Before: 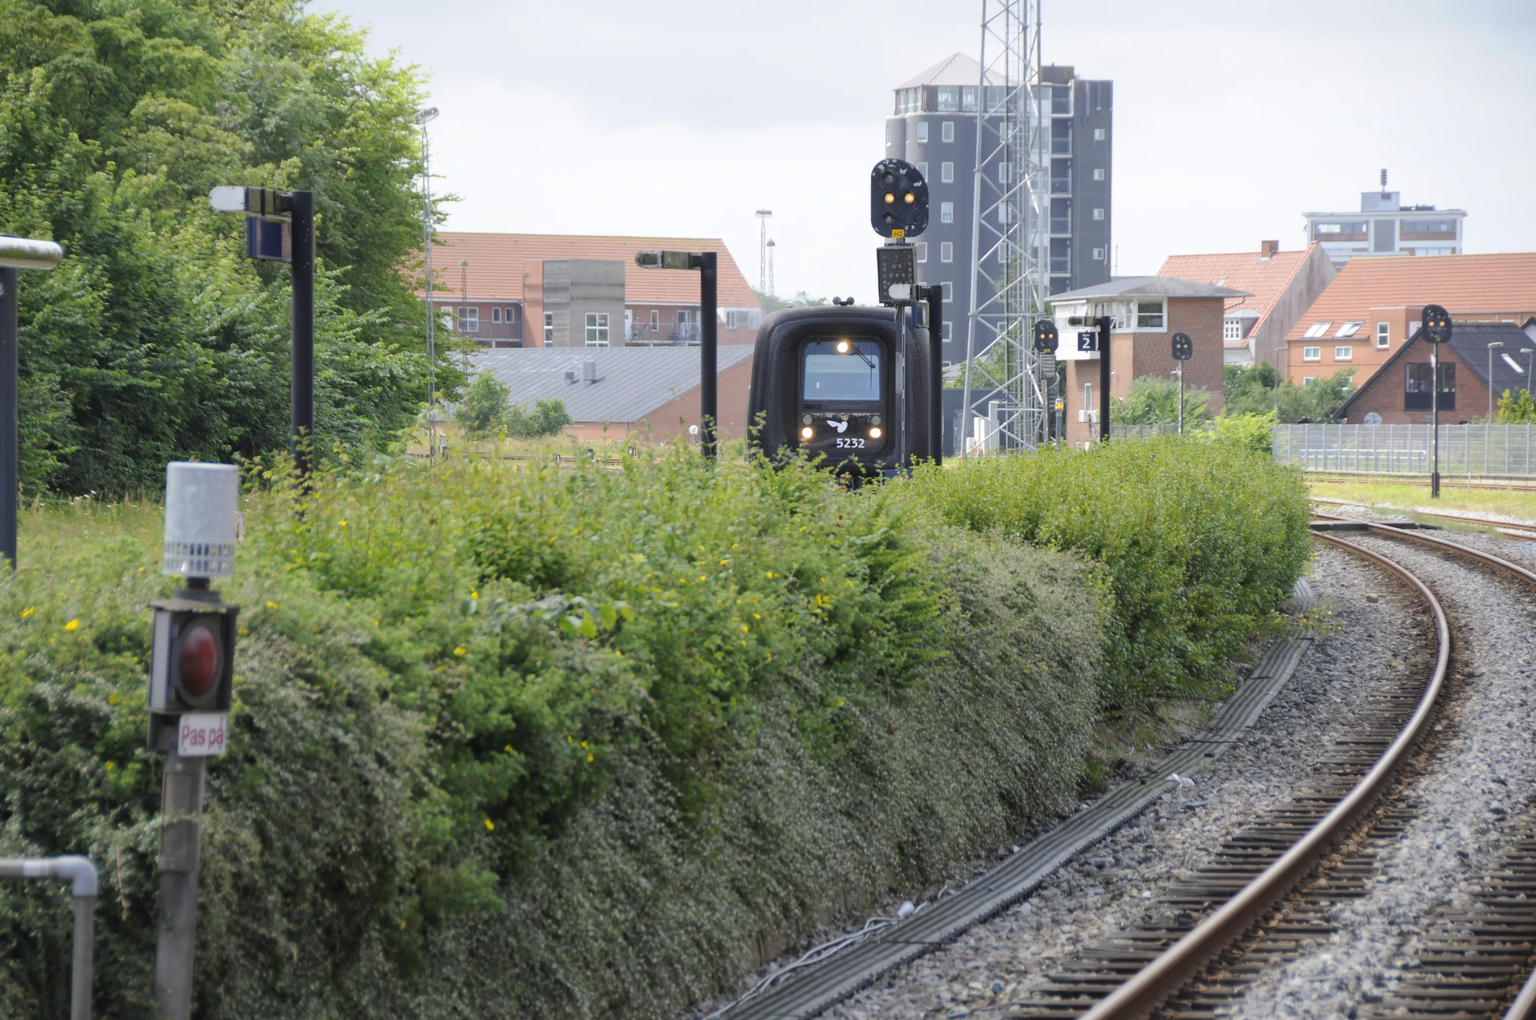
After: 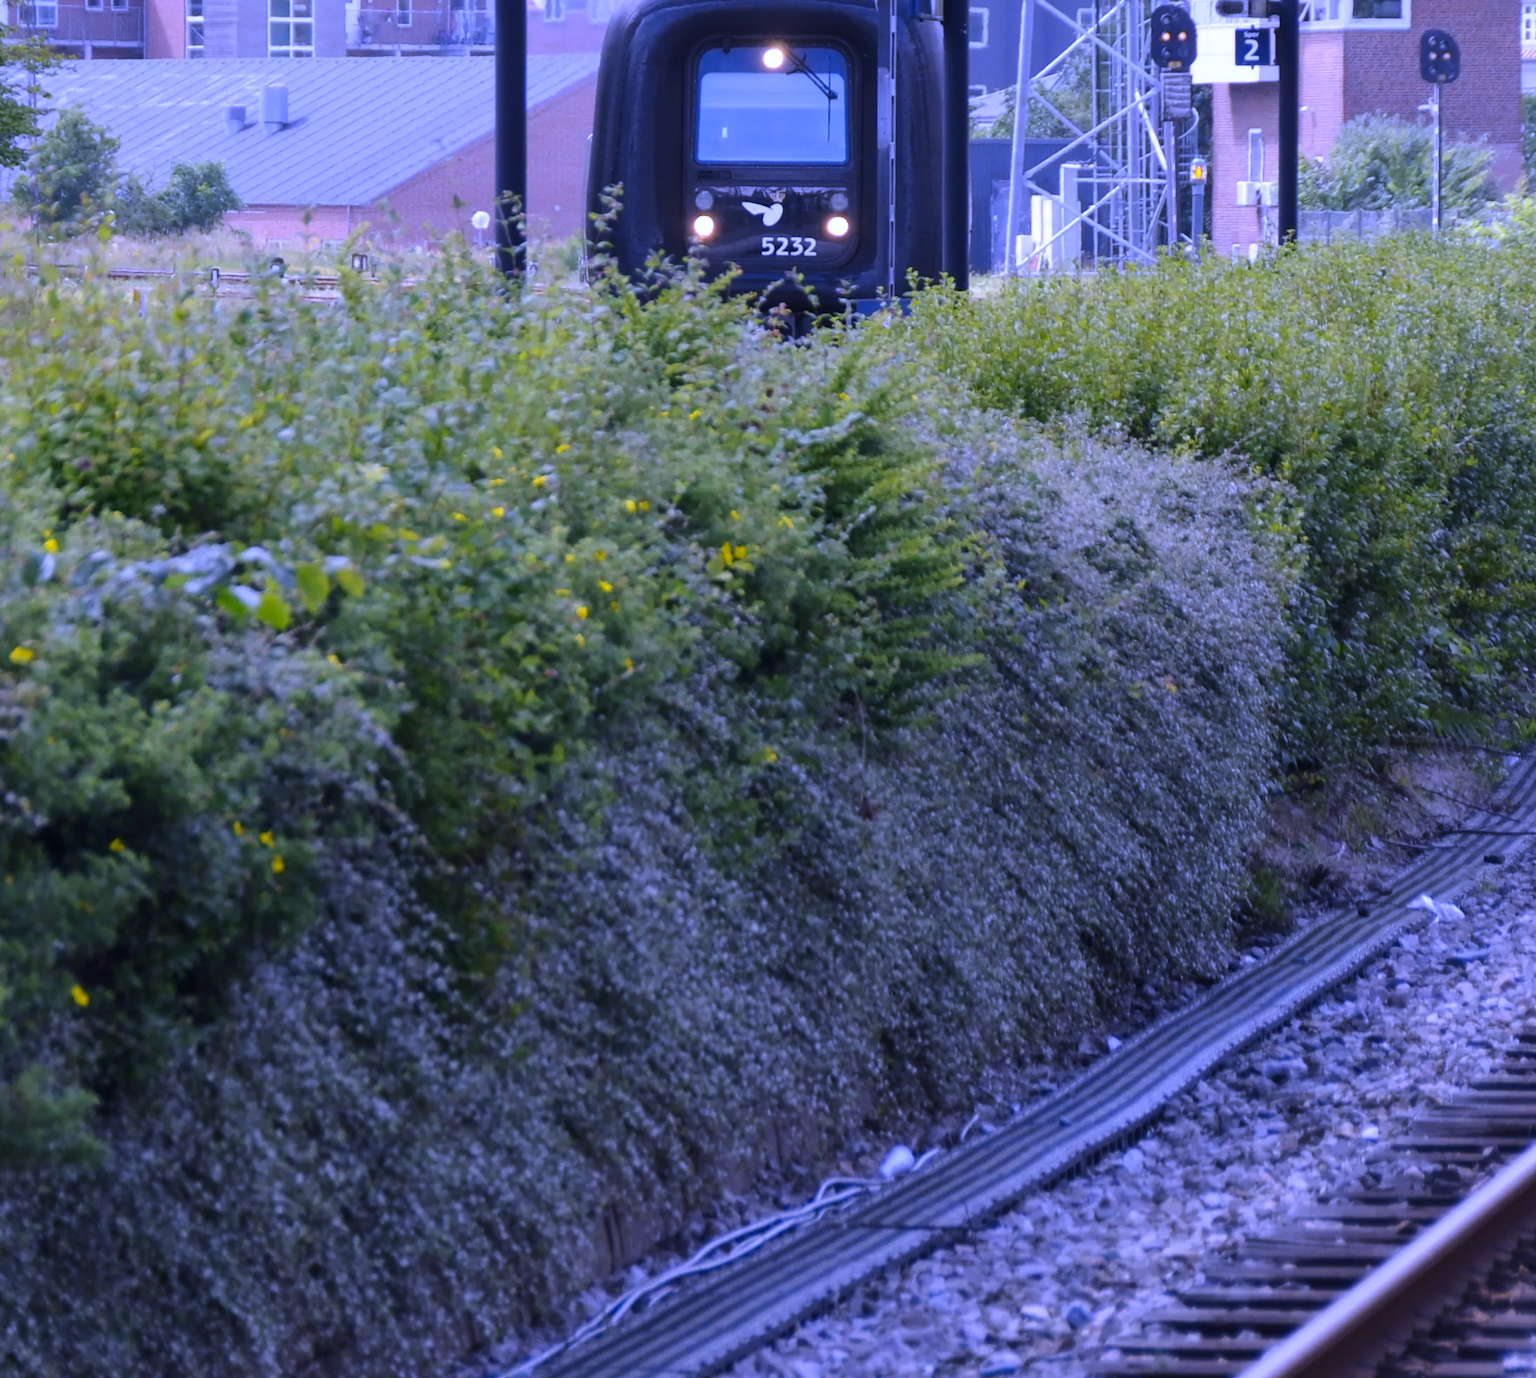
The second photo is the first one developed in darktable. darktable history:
crop and rotate: left 29.237%, top 31.152%, right 19.807%
white balance: red 0.98, blue 1.61
contrast brightness saturation: contrast 0.07, brightness -0.13, saturation 0.06
